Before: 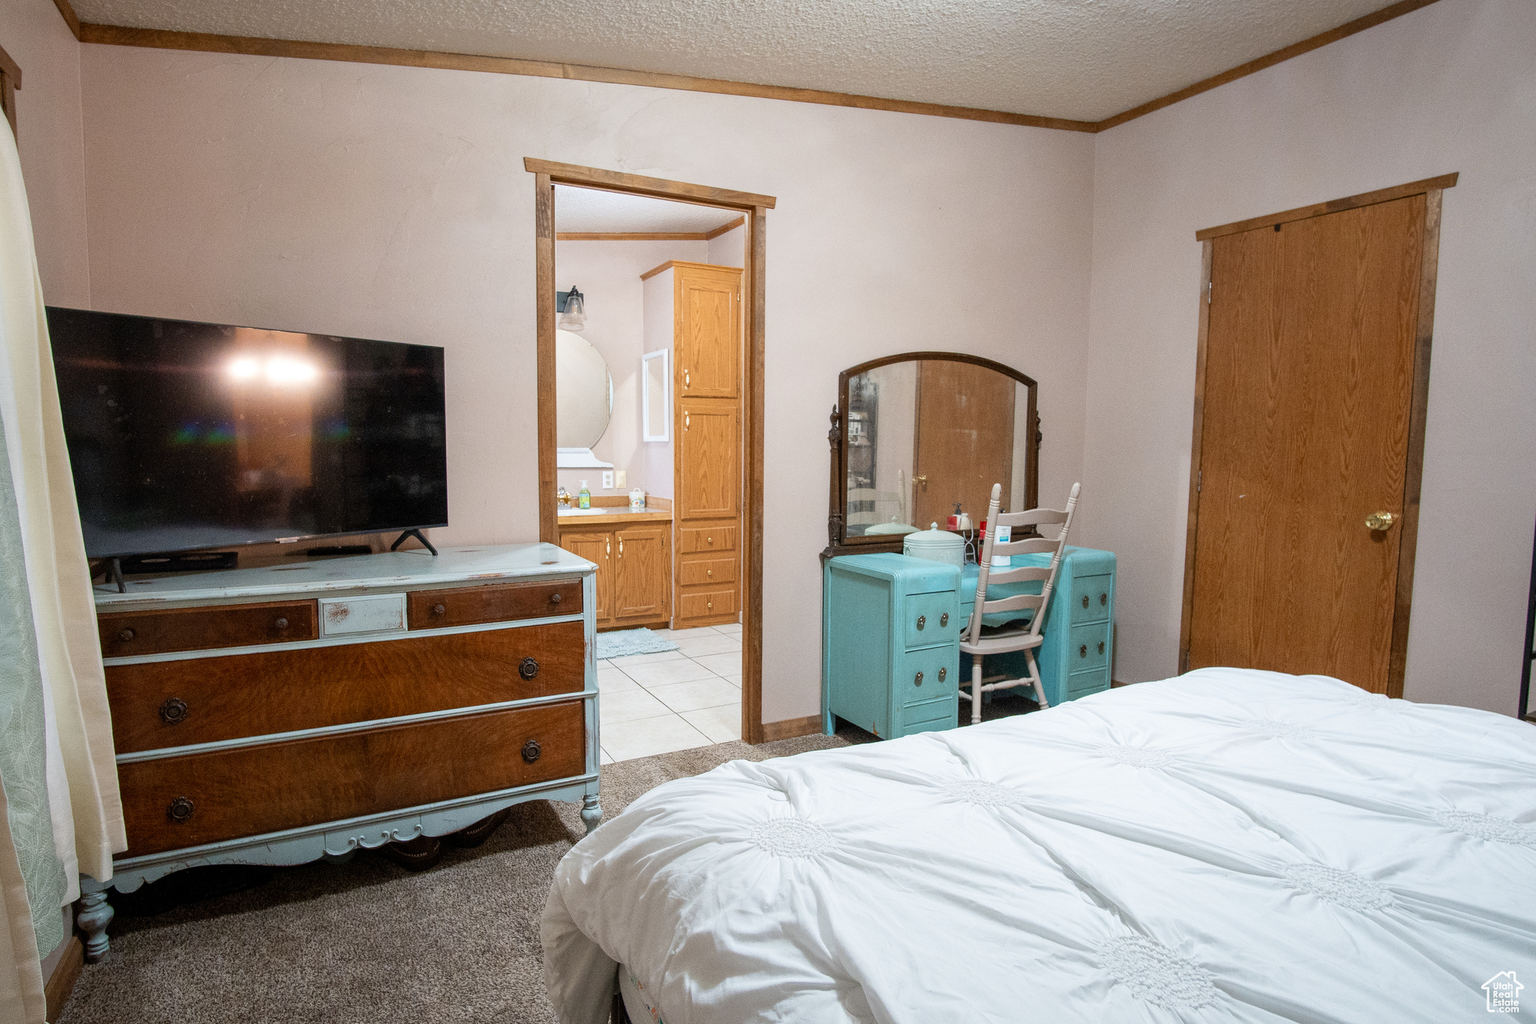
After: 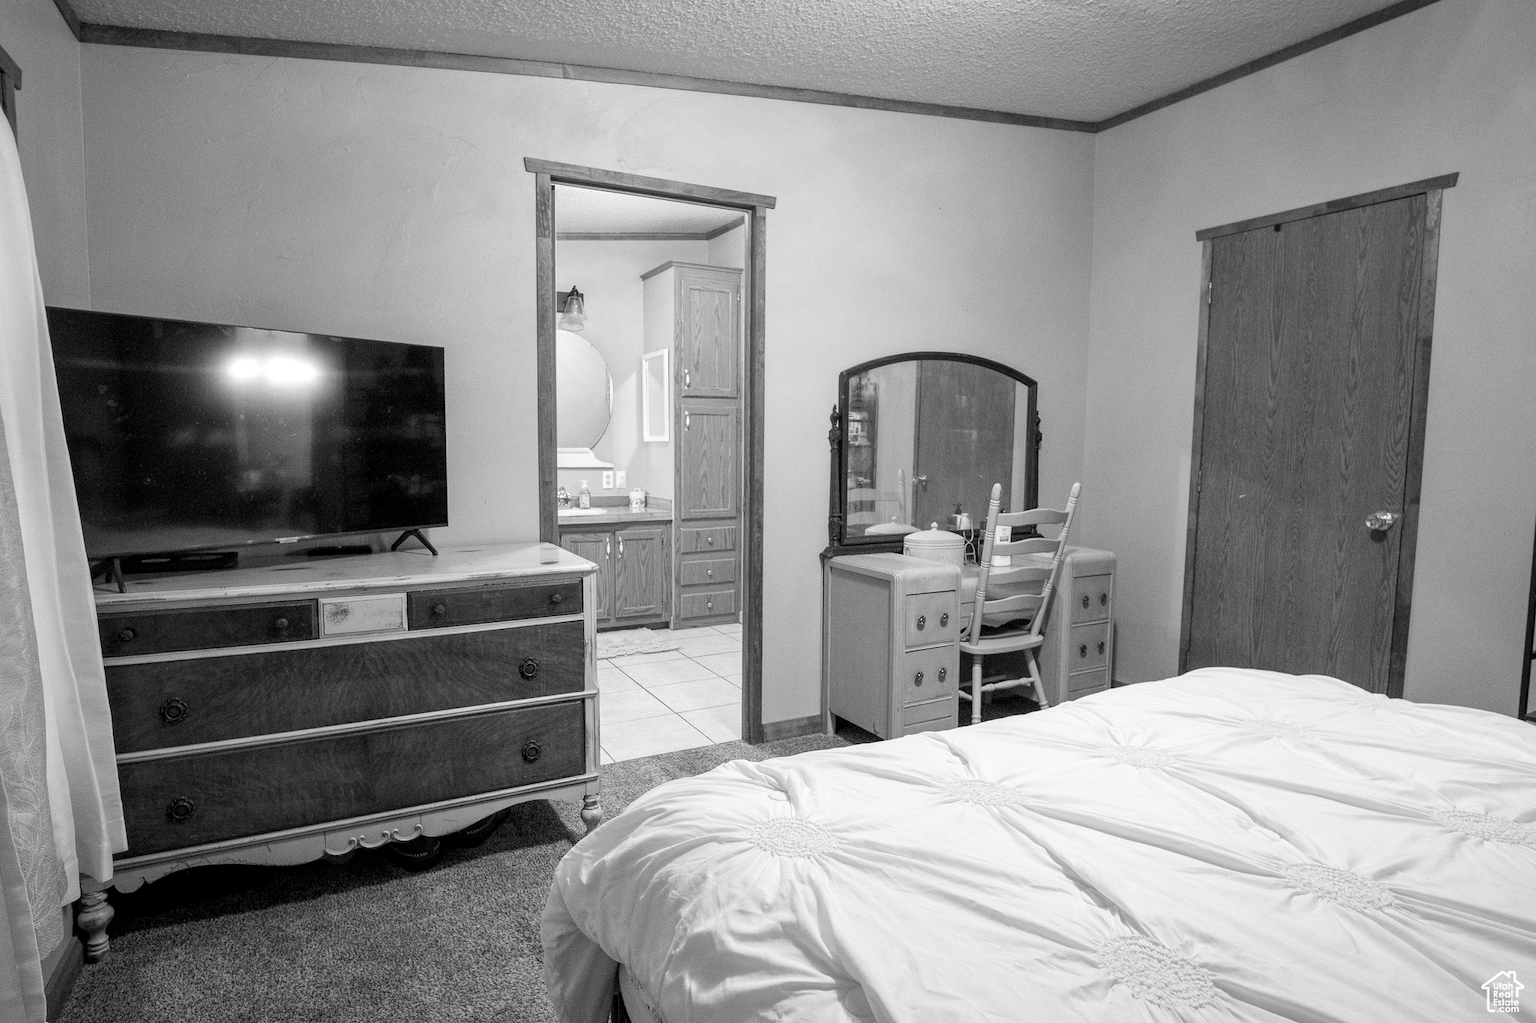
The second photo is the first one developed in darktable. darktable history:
velvia: on, module defaults
monochrome: a 32, b 64, size 2.3, highlights 1
local contrast: highlights 100%, shadows 100%, detail 120%, midtone range 0.2
